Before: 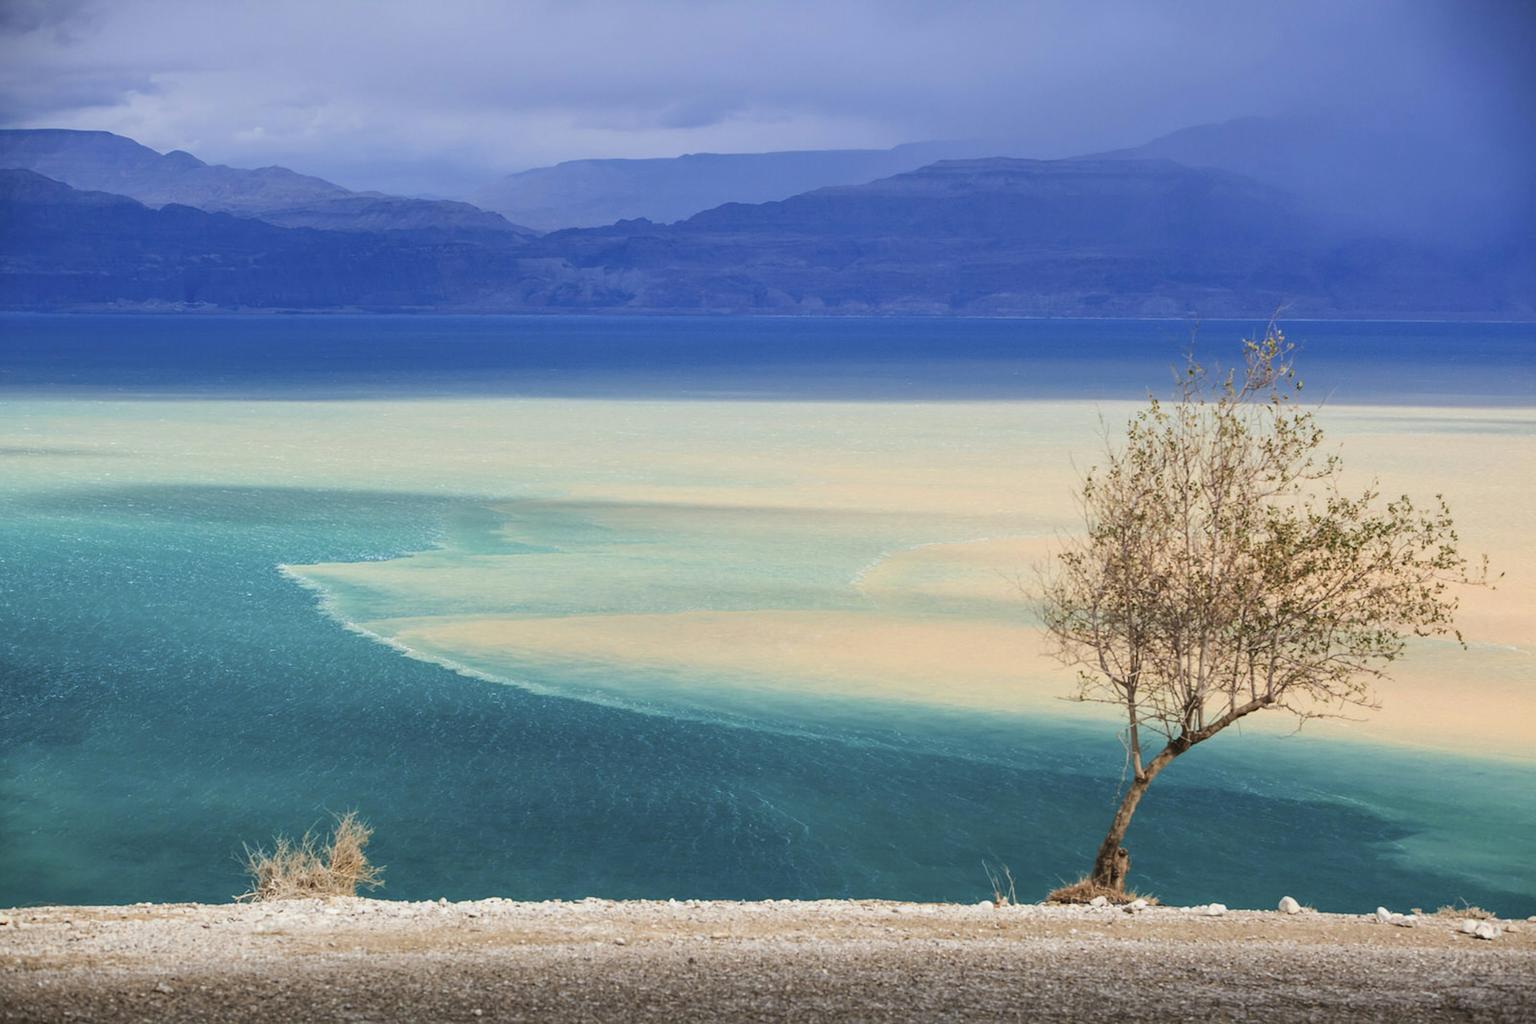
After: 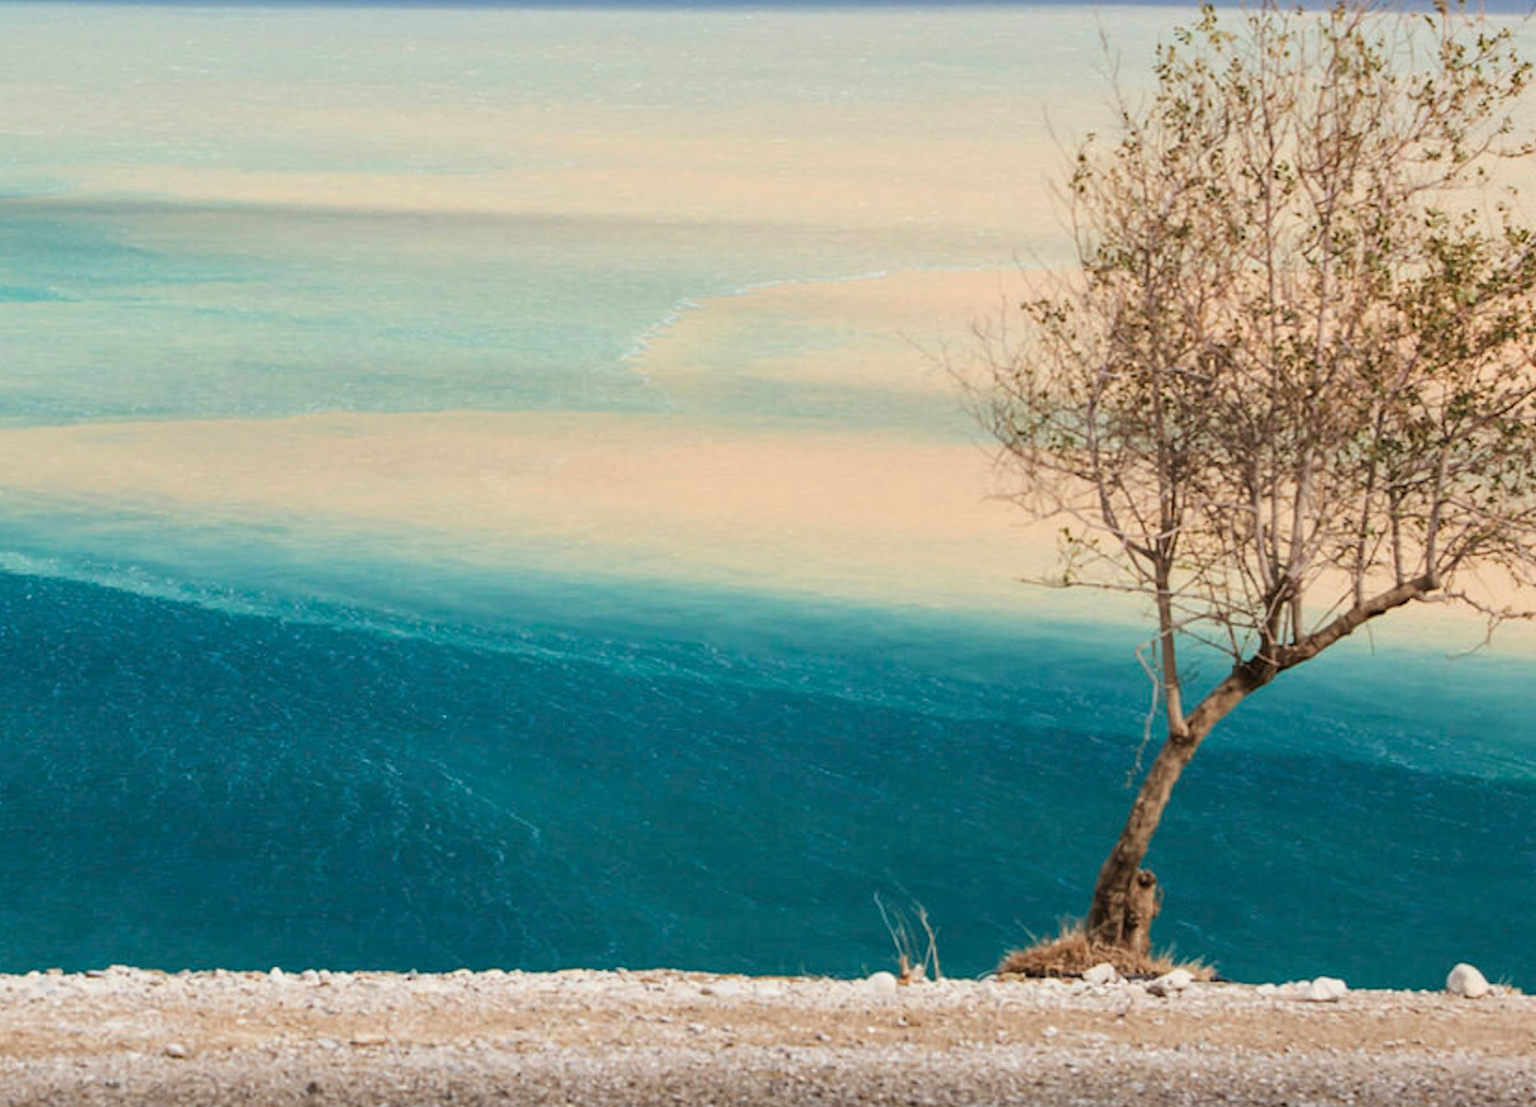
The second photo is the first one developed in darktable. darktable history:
exposure: exposure 0 EV, compensate highlight preservation false
crop: left 34.479%, top 38.822%, right 13.718%, bottom 5.172%
